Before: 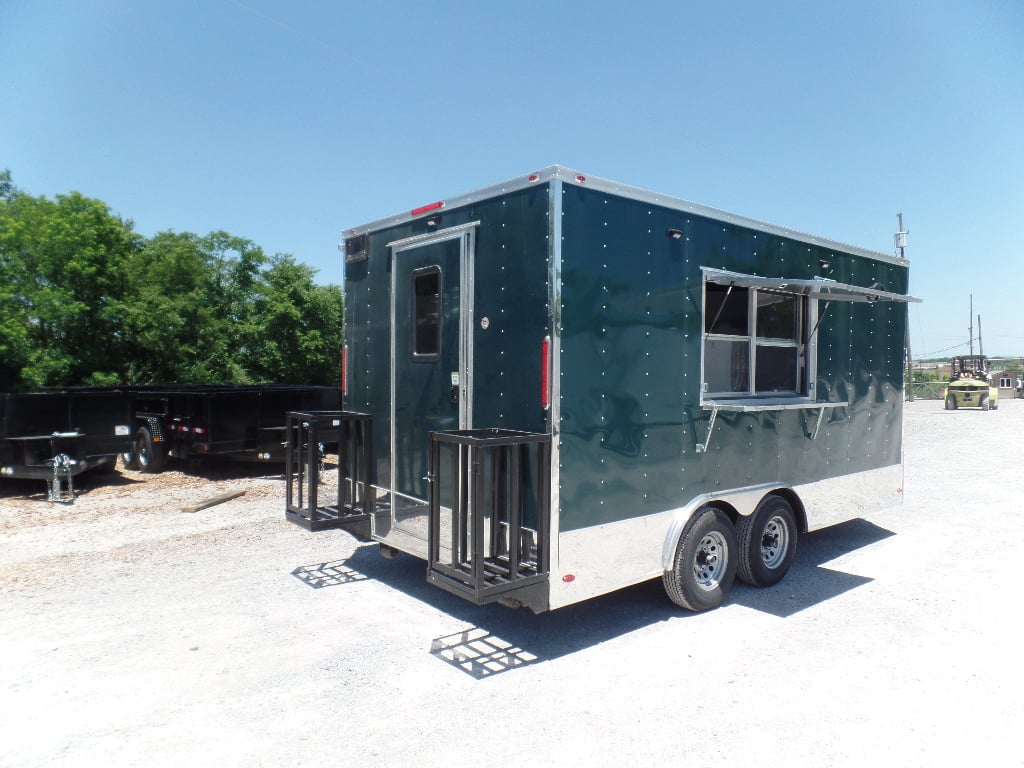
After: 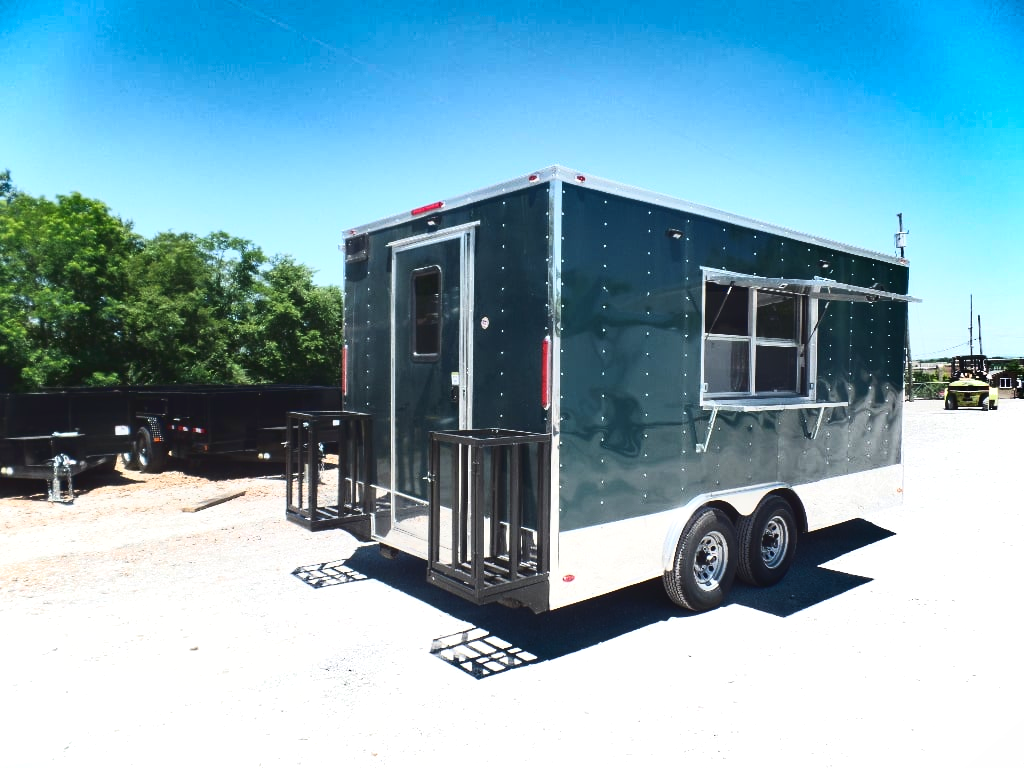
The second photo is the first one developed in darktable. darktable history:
tone equalizer: on, module defaults
tone curve: curves: ch0 [(0, 0.058) (0.198, 0.188) (0.512, 0.582) (0.625, 0.754) (0.81, 0.934) (1, 1)], color space Lab, linked channels, preserve colors none
exposure: exposure 0.207 EV, compensate highlight preservation false
shadows and highlights: shadows 19.13, highlights -83.41, soften with gaussian
